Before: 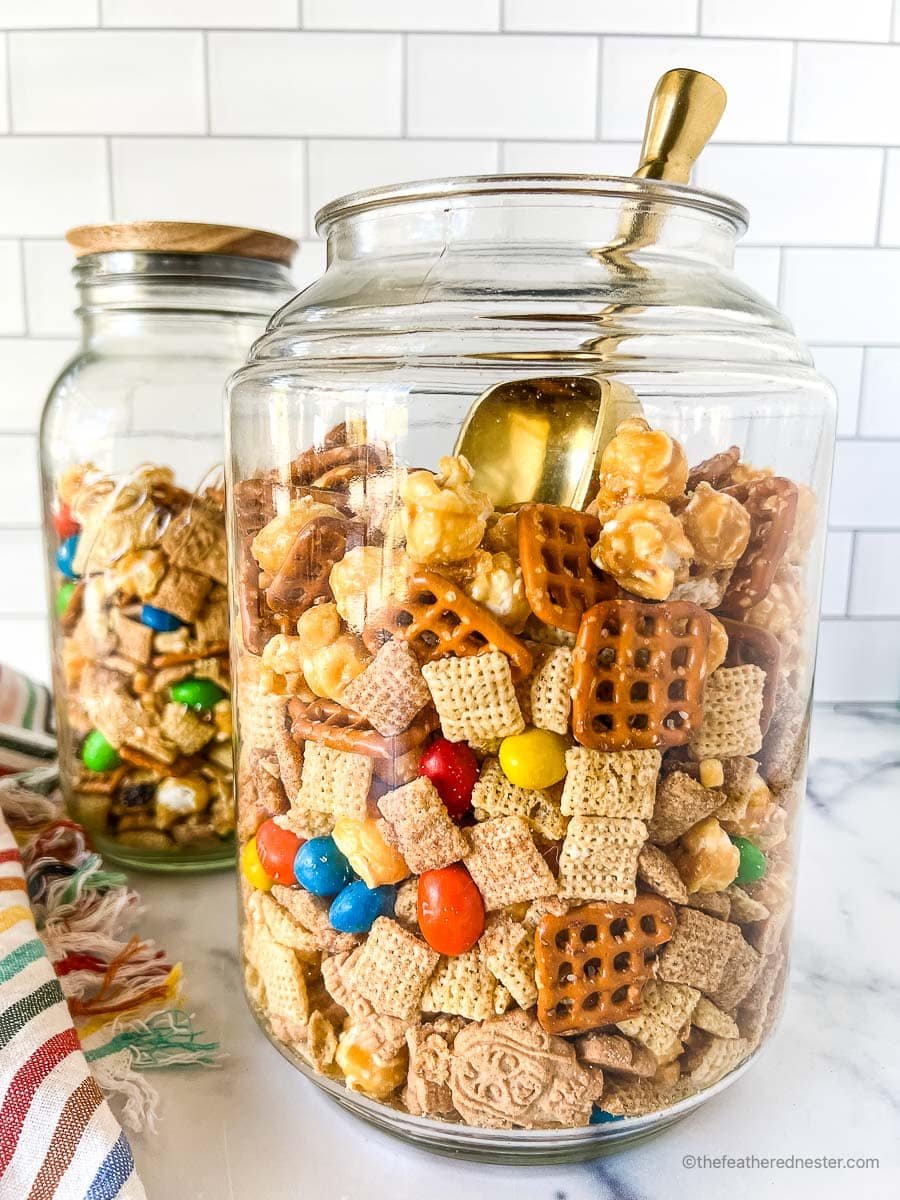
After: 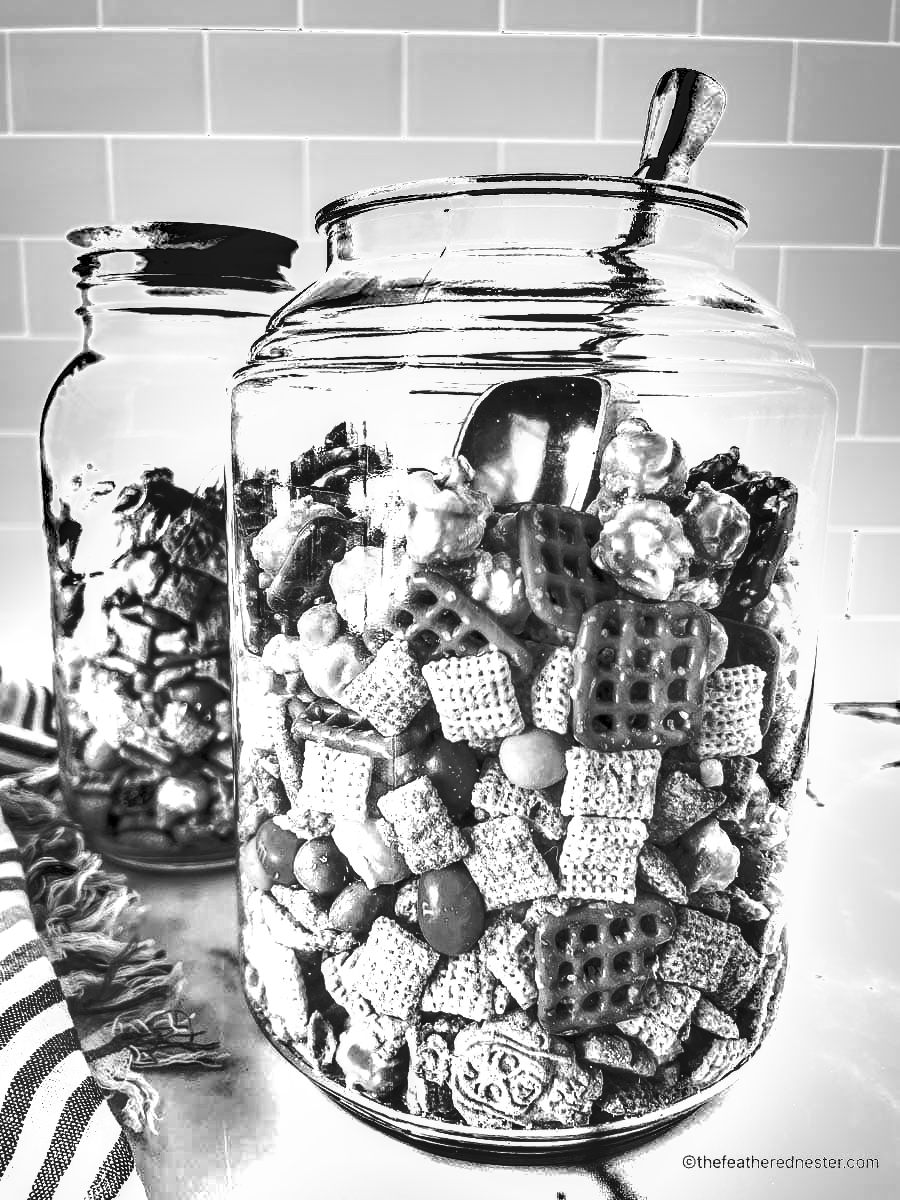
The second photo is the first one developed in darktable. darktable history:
shadows and highlights: white point adjustment 0.1, highlights -70, soften with gaussian
color calibration: output gray [0.18, 0.41, 0.41, 0], gray › normalize channels true, illuminant same as pipeline (D50), adaptation XYZ, x 0.346, y 0.359, gamut compression 0
exposure: exposure 1.061 EV, compensate highlight preservation false
local contrast: on, module defaults
